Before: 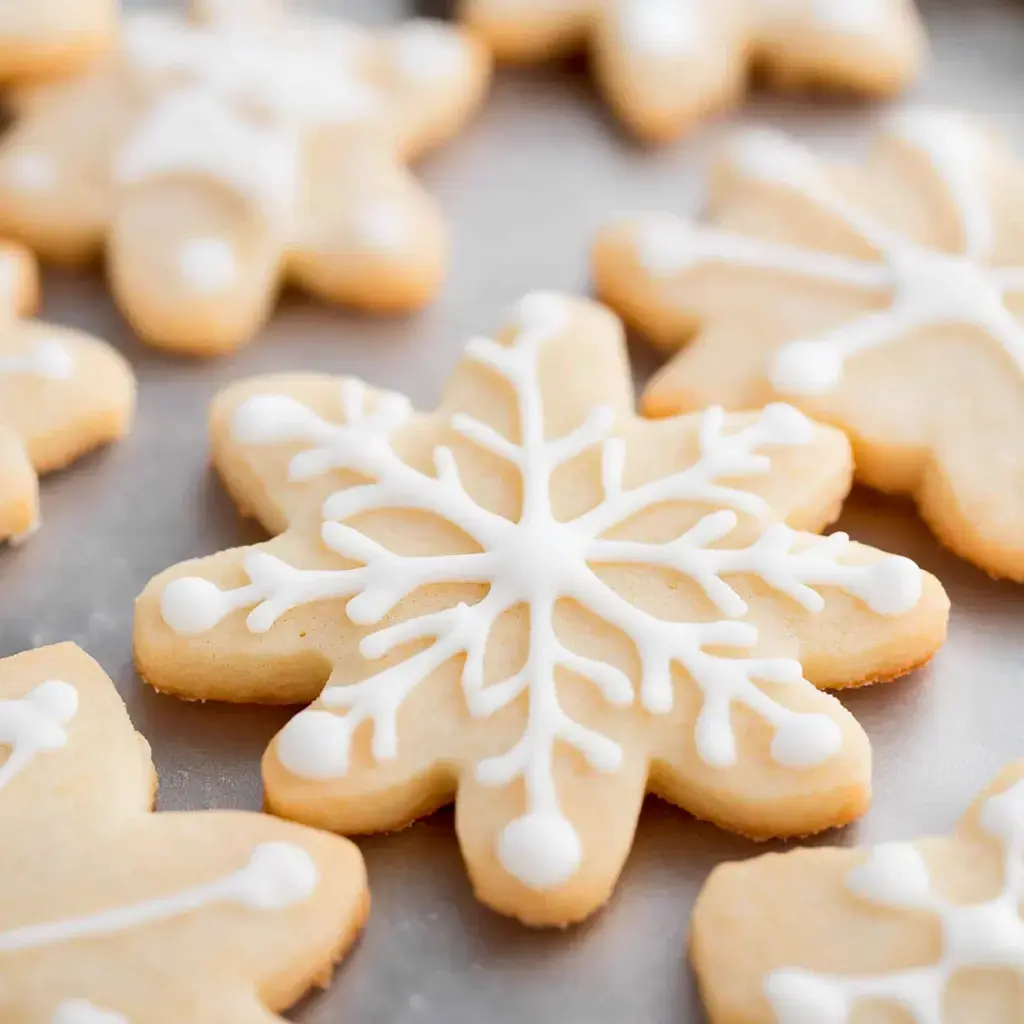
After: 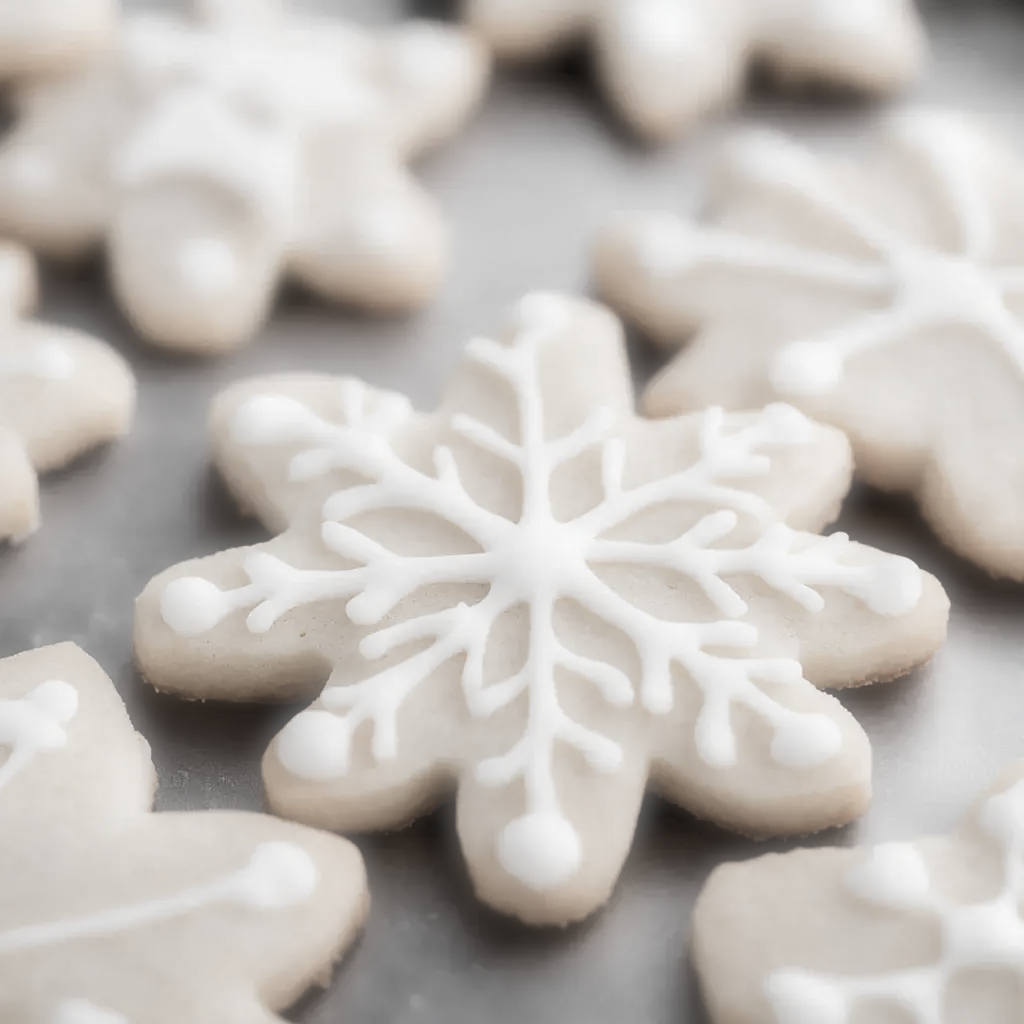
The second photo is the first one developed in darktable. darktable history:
tone equalizer: on, module defaults
color correction: saturation 0.3
soften: size 60.24%, saturation 65.46%, brightness 0.506 EV, mix 25.7%
levels: levels [0.116, 0.574, 1]
